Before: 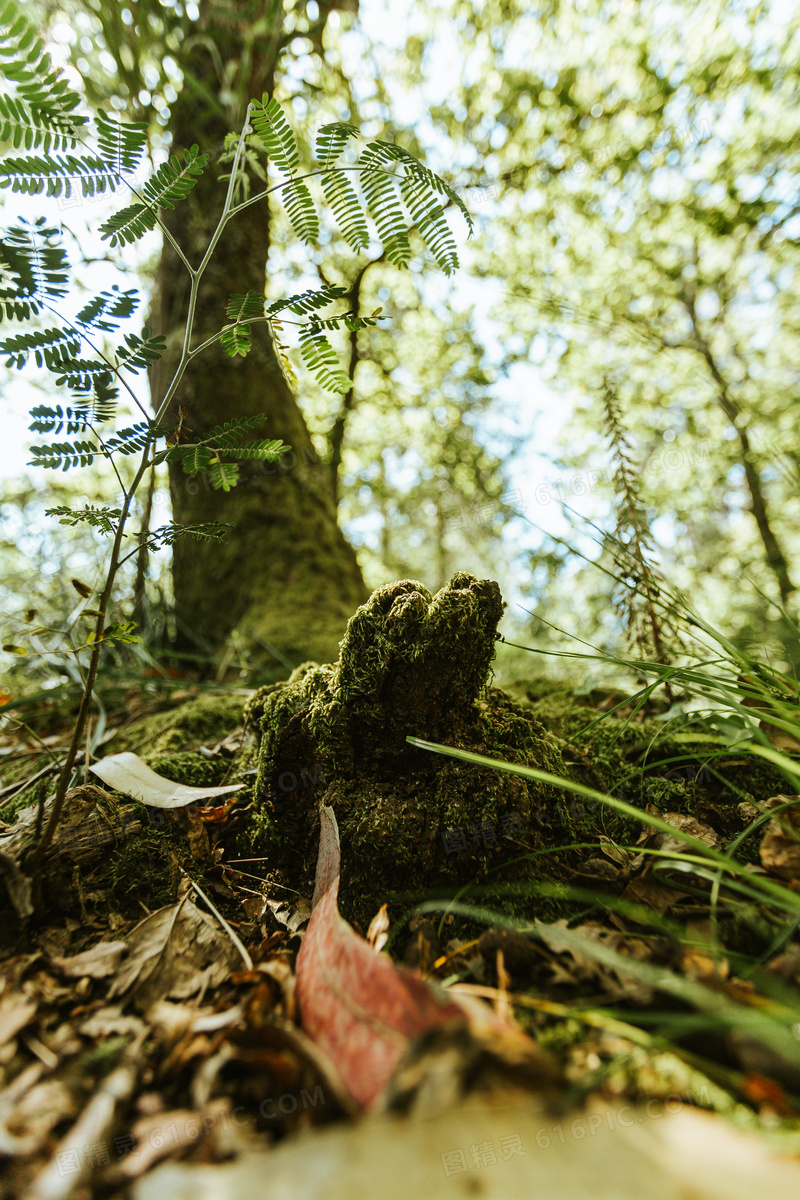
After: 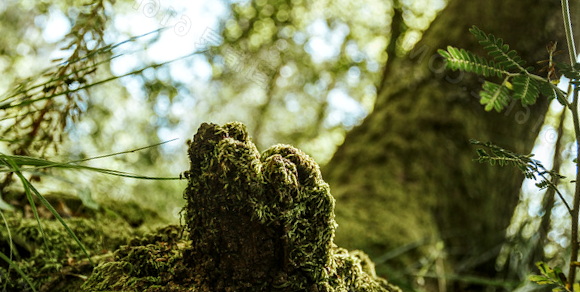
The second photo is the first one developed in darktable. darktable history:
crop and rotate: angle 16.12°, top 30.835%, bottom 35.653%
local contrast: detail 130%
